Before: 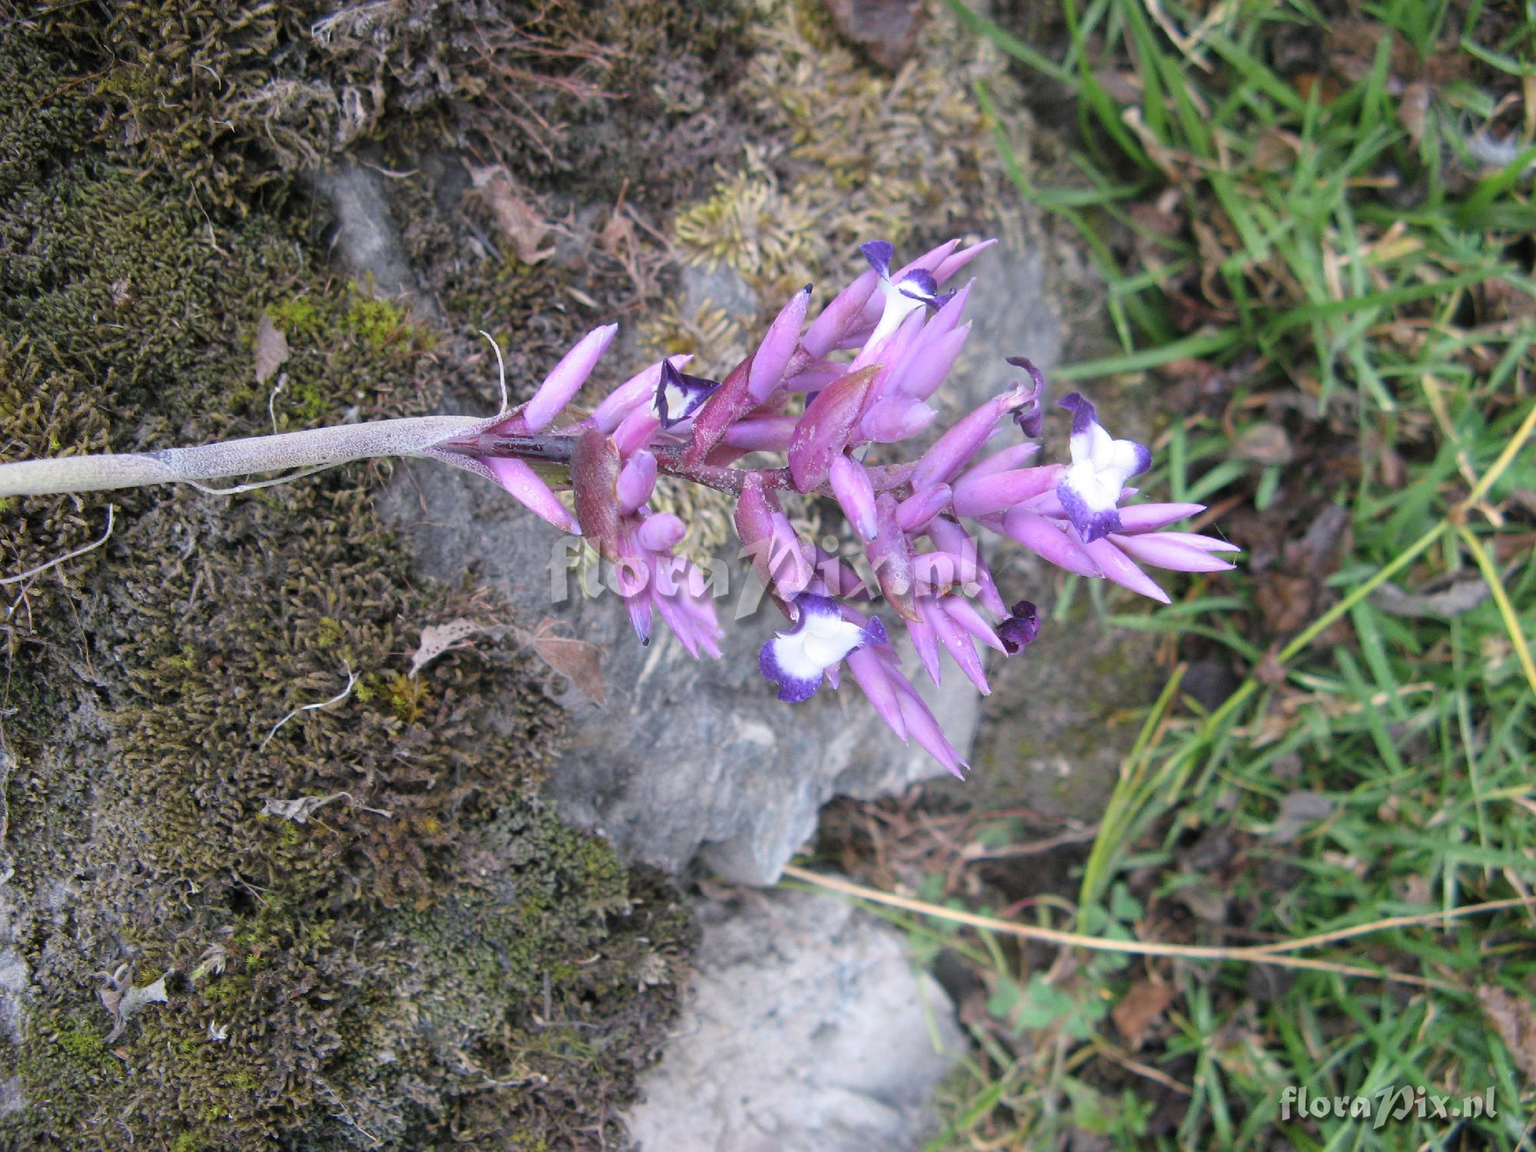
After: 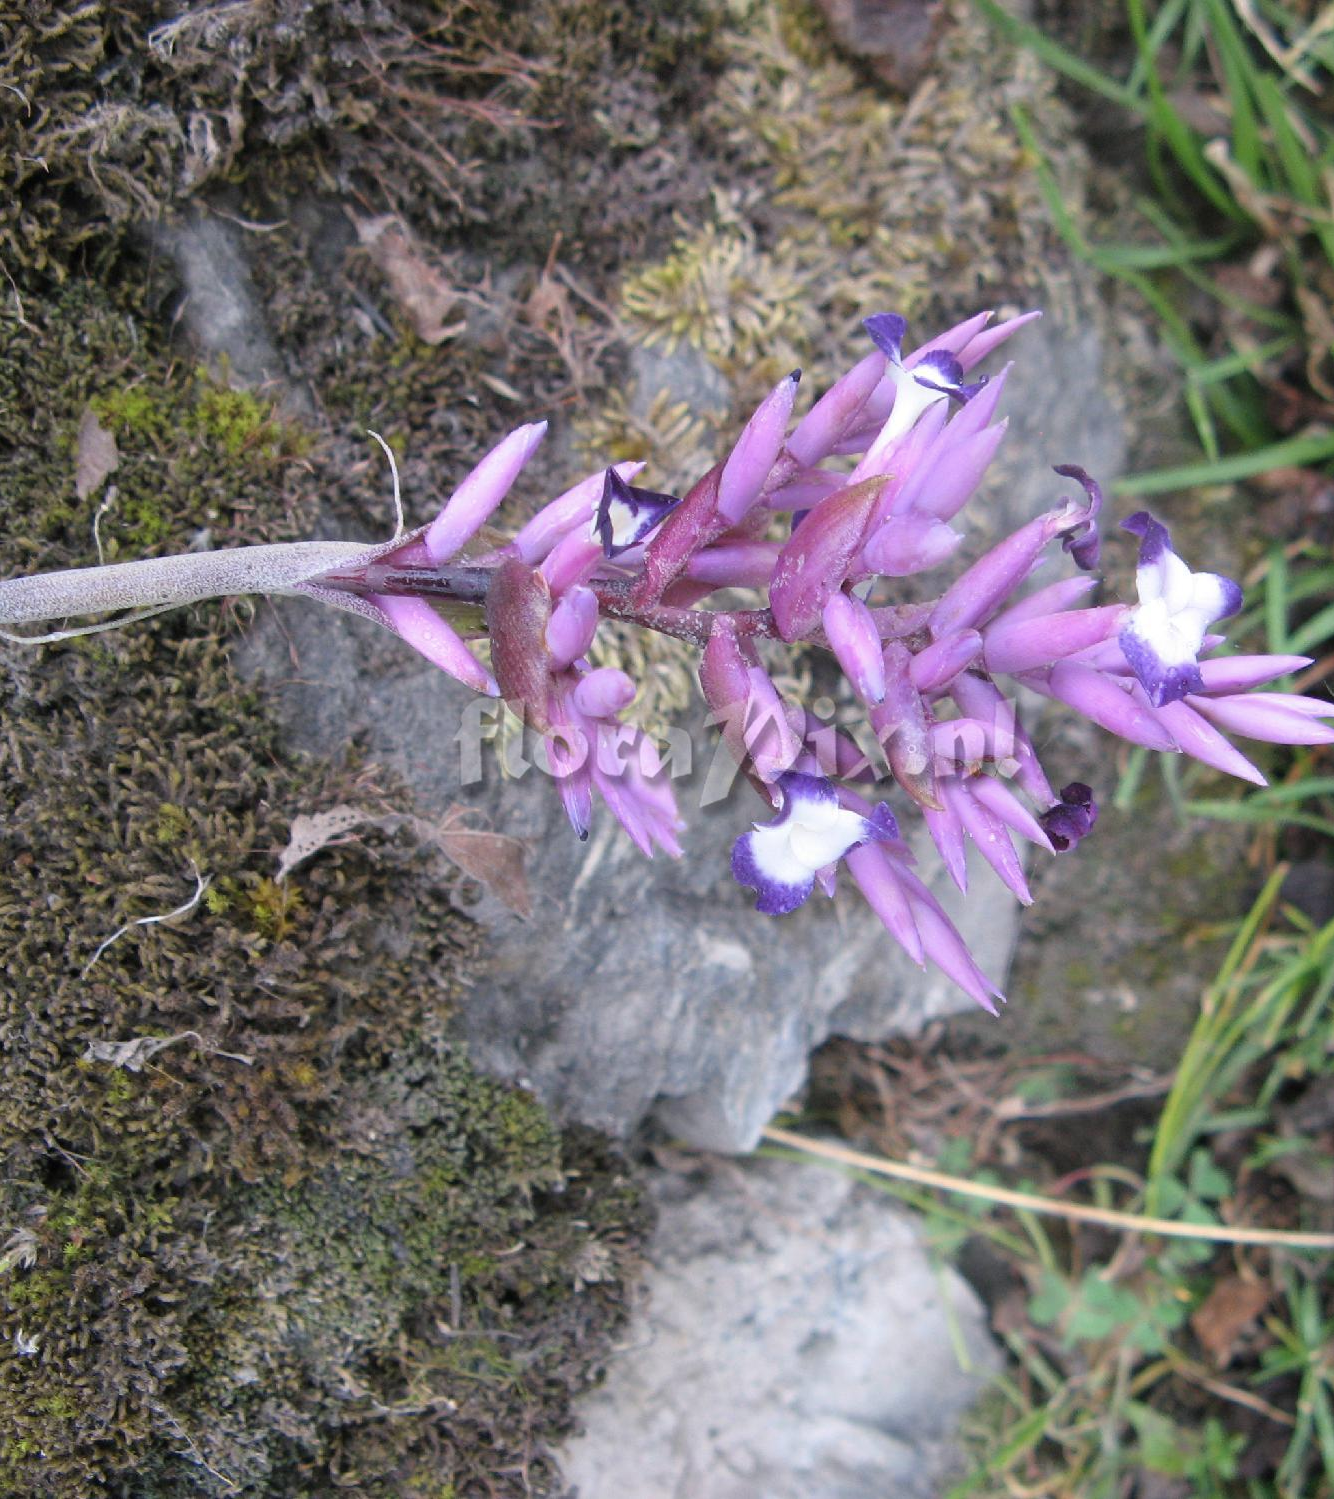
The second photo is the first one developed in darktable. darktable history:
crop and rotate: left 12.892%, right 20.407%
contrast brightness saturation: saturation -0.052
